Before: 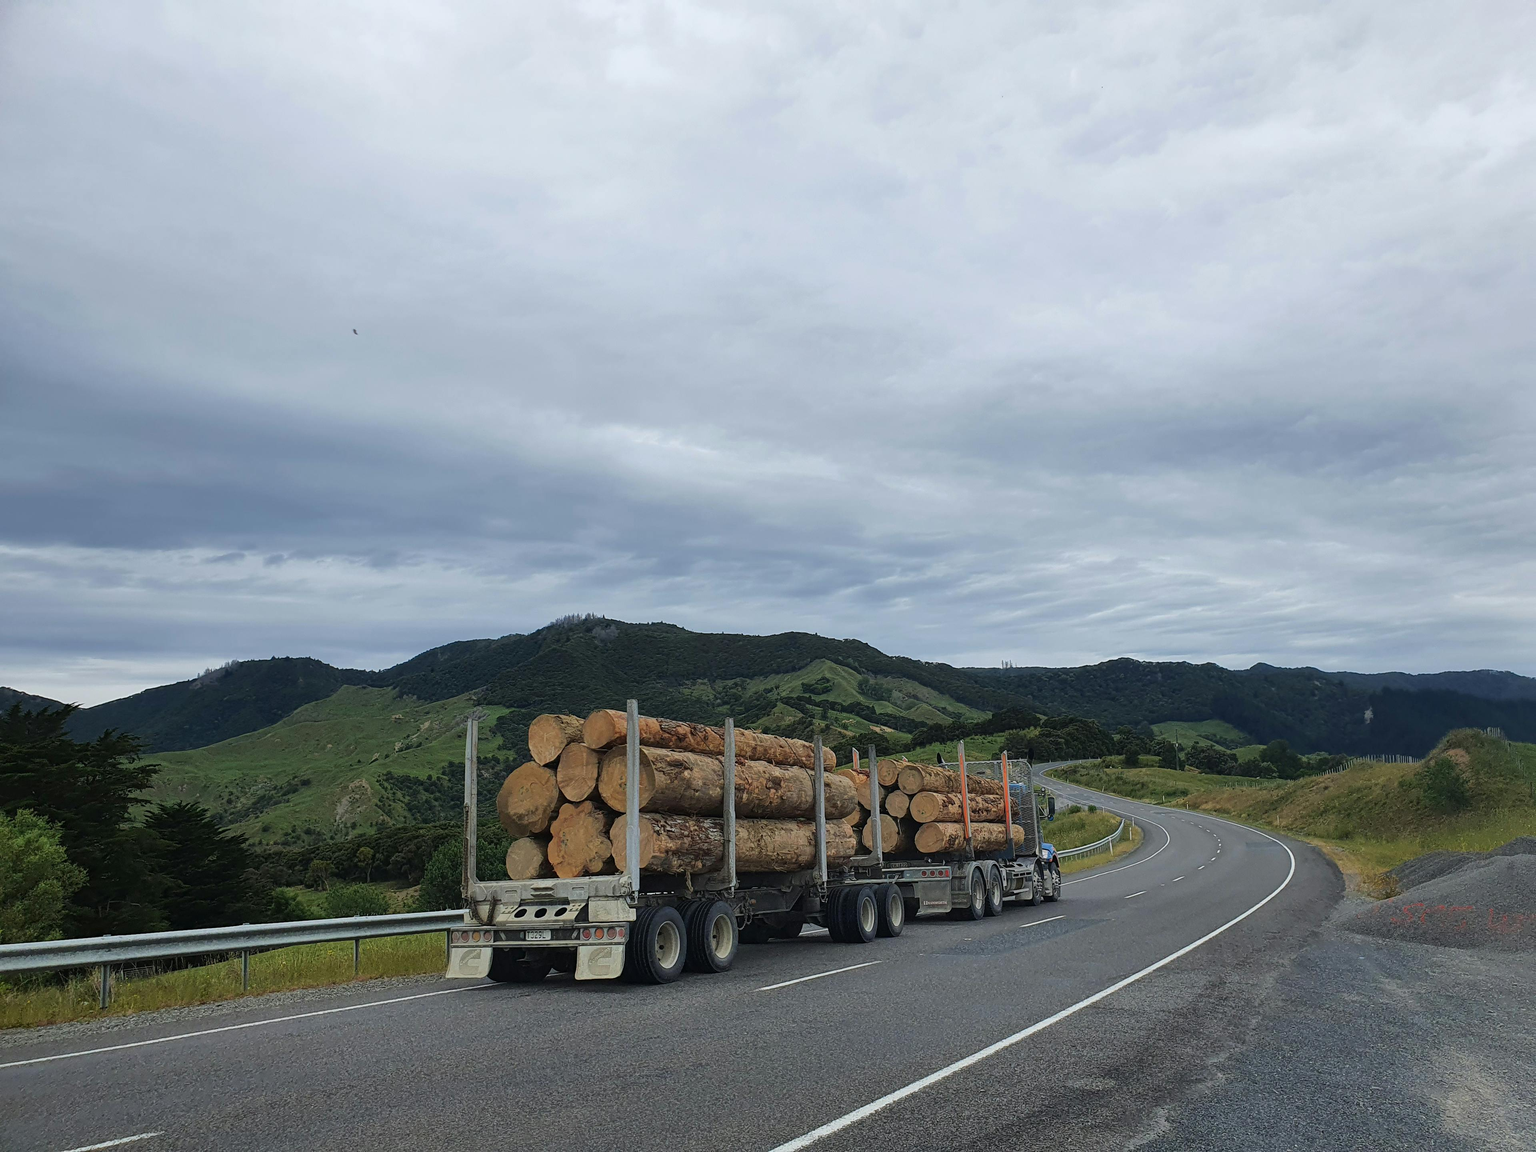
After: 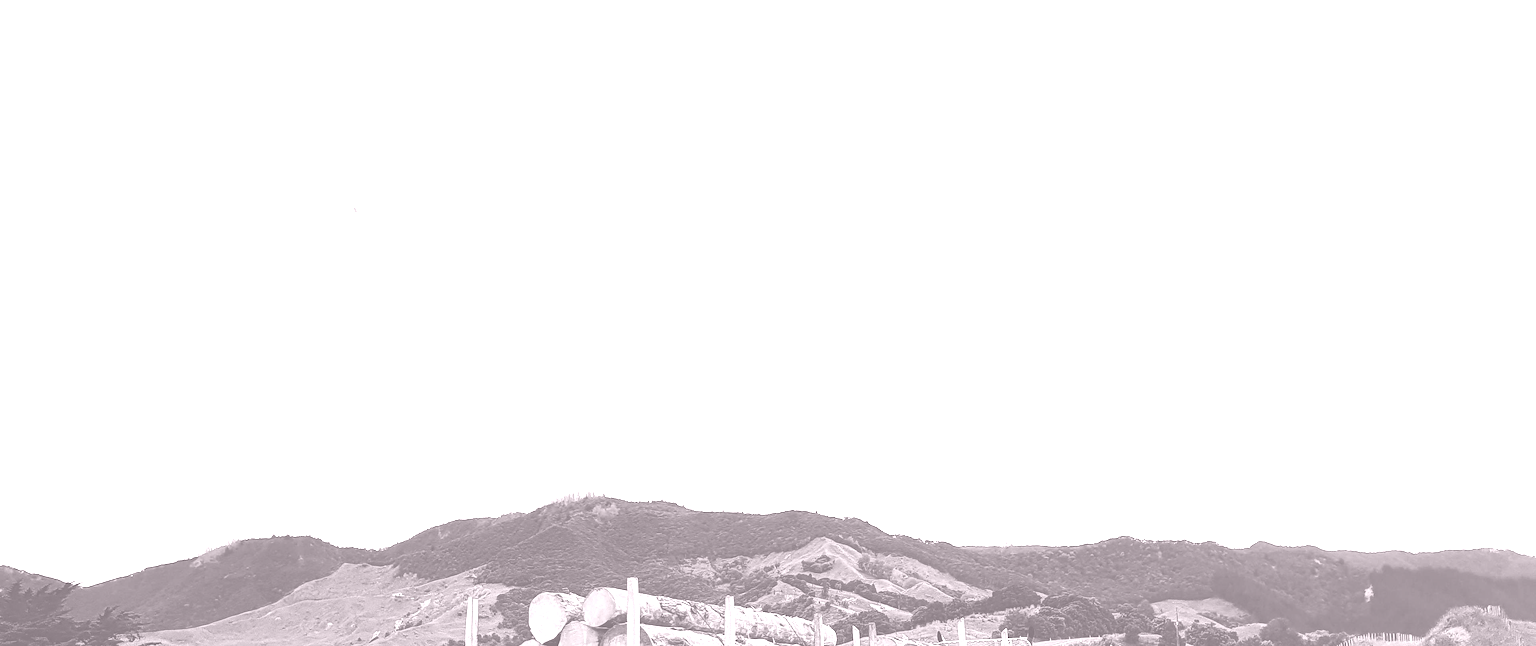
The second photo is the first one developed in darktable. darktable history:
crop and rotate: top 10.605%, bottom 33.274%
white balance: red 0.925, blue 1.046
base curve: curves: ch0 [(0, 0) (0.028, 0.03) (0.121, 0.232) (0.46, 0.748) (0.859, 0.968) (1, 1)], preserve colors none
colorize: hue 25.2°, saturation 83%, source mix 82%, lightness 79%, version 1
